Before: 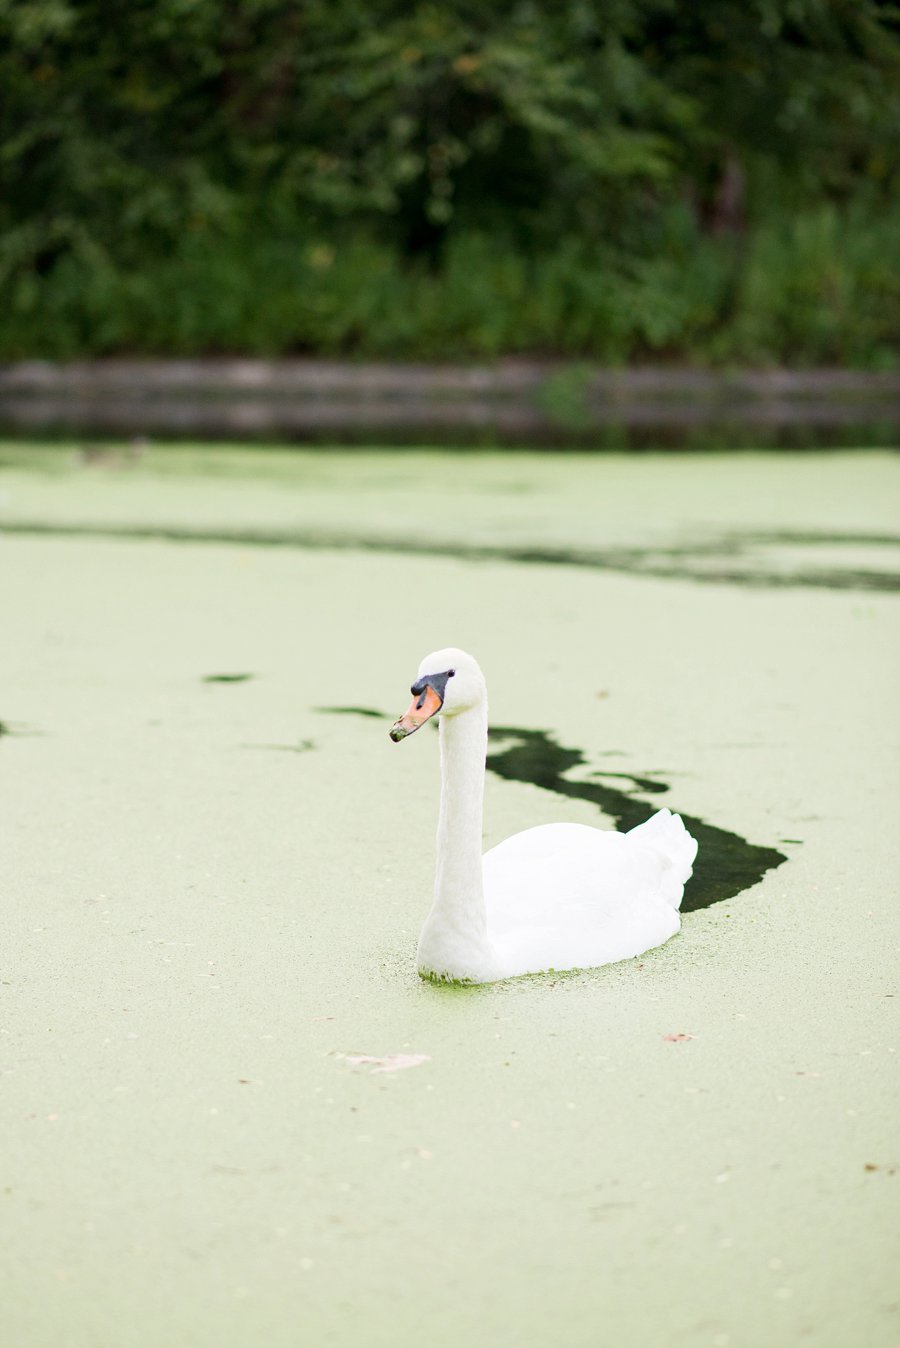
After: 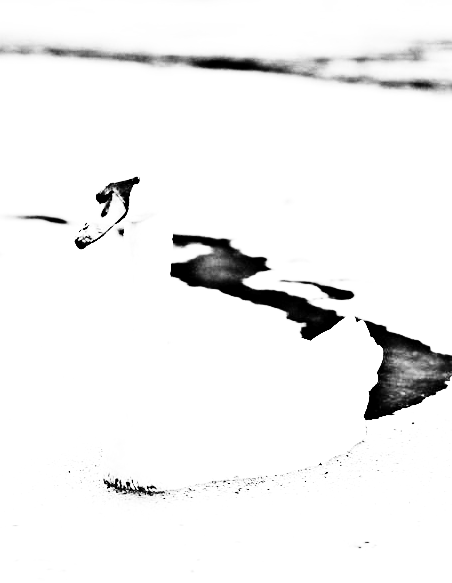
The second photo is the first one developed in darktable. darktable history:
exposure: black level correction 0, exposure 1.4 EV, compensate highlight preservation false
rgb curve: curves: ch0 [(0, 0) (0.21, 0.15) (0.24, 0.21) (0.5, 0.75) (0.75, 0.96) (0.89, 0.99) (1, 1)]; ch1 [(0, 0.02) (0.21, 0.13) (0.25, 0.2) (0.5, 0.67) (0.75, 0.9) (0.89, 0.97) (1, 1)]; ch2 [(0, 0.02) (0.21, 0.13) (0.25, 0.2) (0.5, 0.67) (0.75, 0.9) (0.89, 0.97) (1, 1)], compensate middle gray true
contrast brightness saturation: contrast 0.1, brightness 0.02, saturation 0.02
highpass: on, module defaults
crop: left 35.03%, top 36.625%, right 14.663%, bottom 20.057%
